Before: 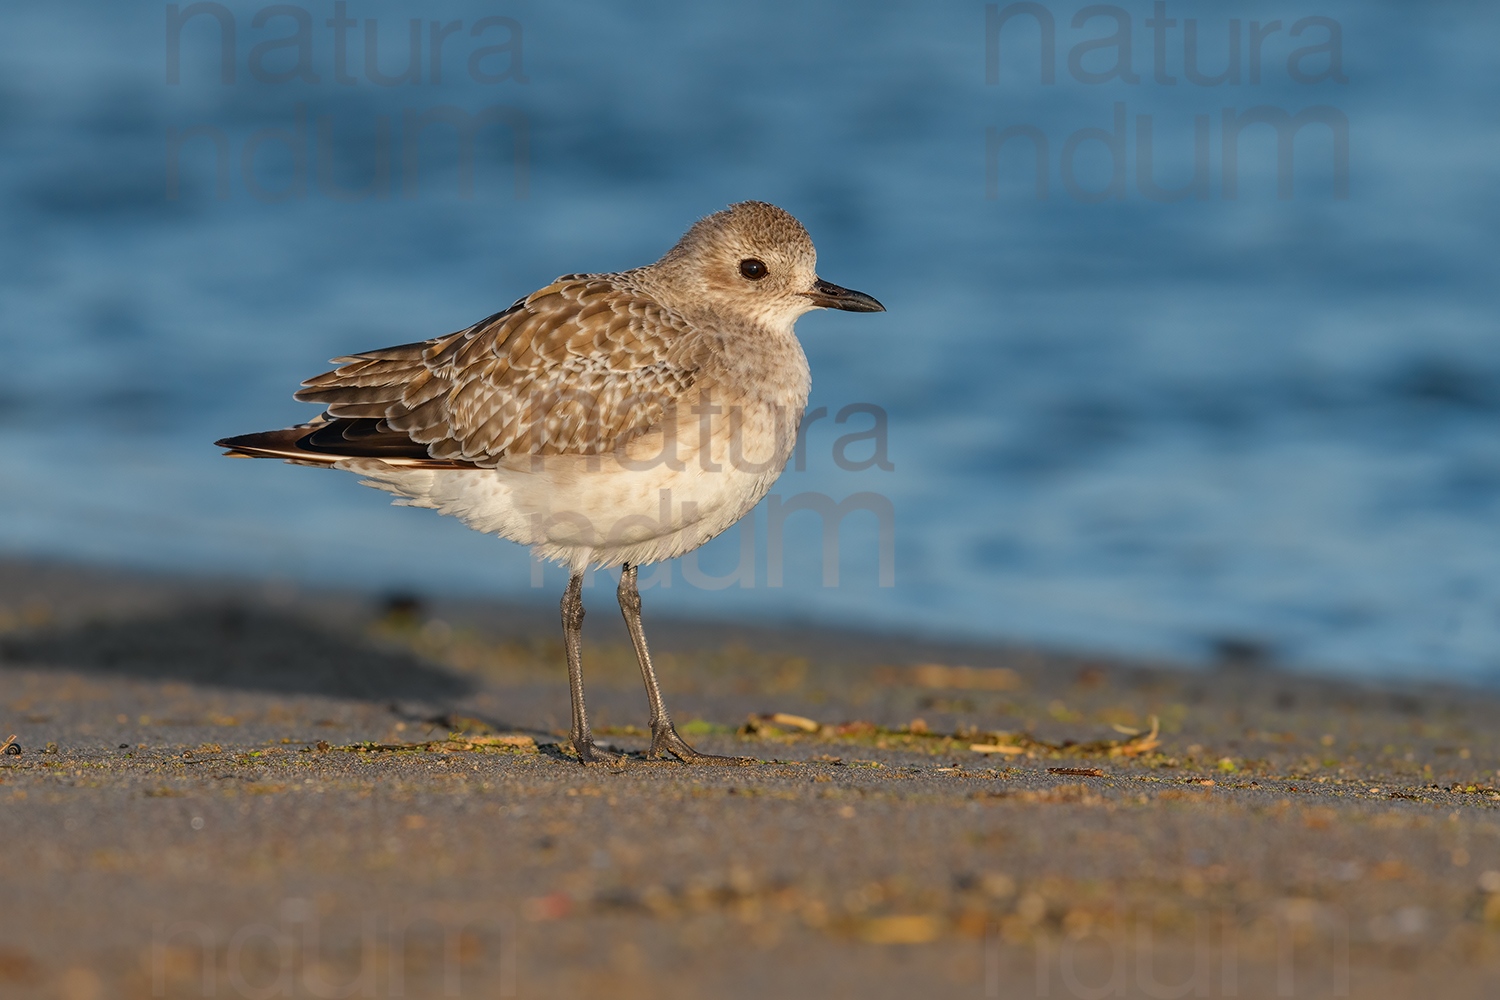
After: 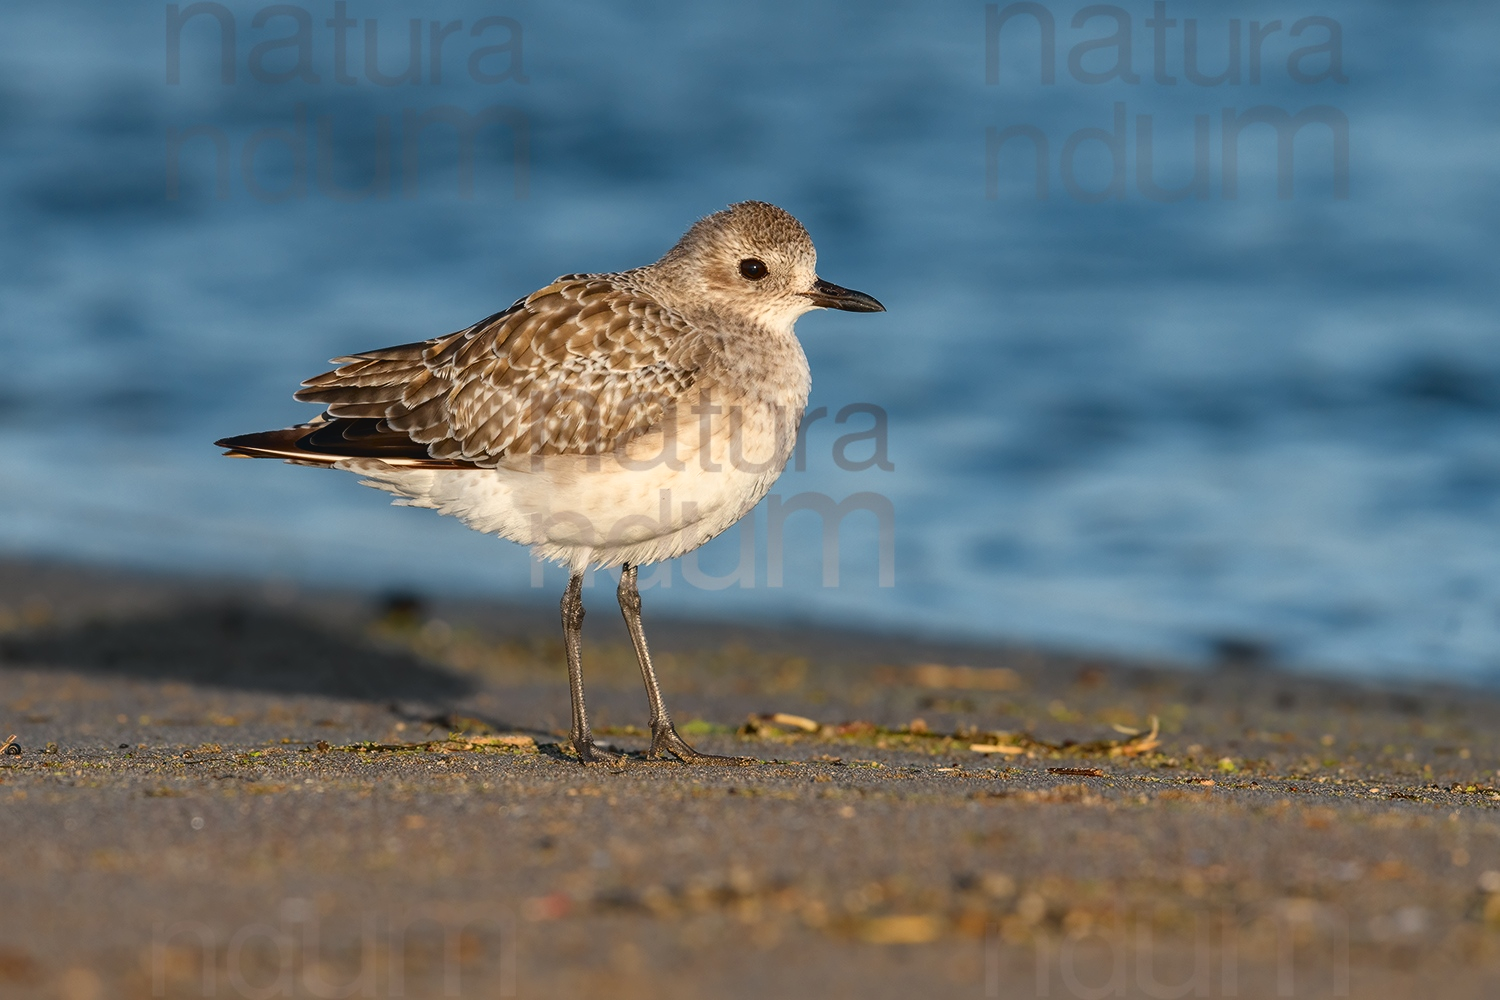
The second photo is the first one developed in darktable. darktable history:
tone curve: curves: ch0 [(0, 0) (0.003, 0.036) (0.011, 0.04) (0.025, 0.042) (0.044, 0.052) (0.069, 0.066) (0.1, 0.085) (0.136, 0.106) (0.177, 0.144) (0.224, 0.188) (0.277, 0.241) (0.335, 0.307) (0.399, 0.382) (0.468, 0.466) (0.543, 0.56) (0.623, 0.672) (0.709, 0.772) (0.801, 0.876) (0.898, 0.949) (1, 1)], color space Lab, independent channels, preserve colors none
